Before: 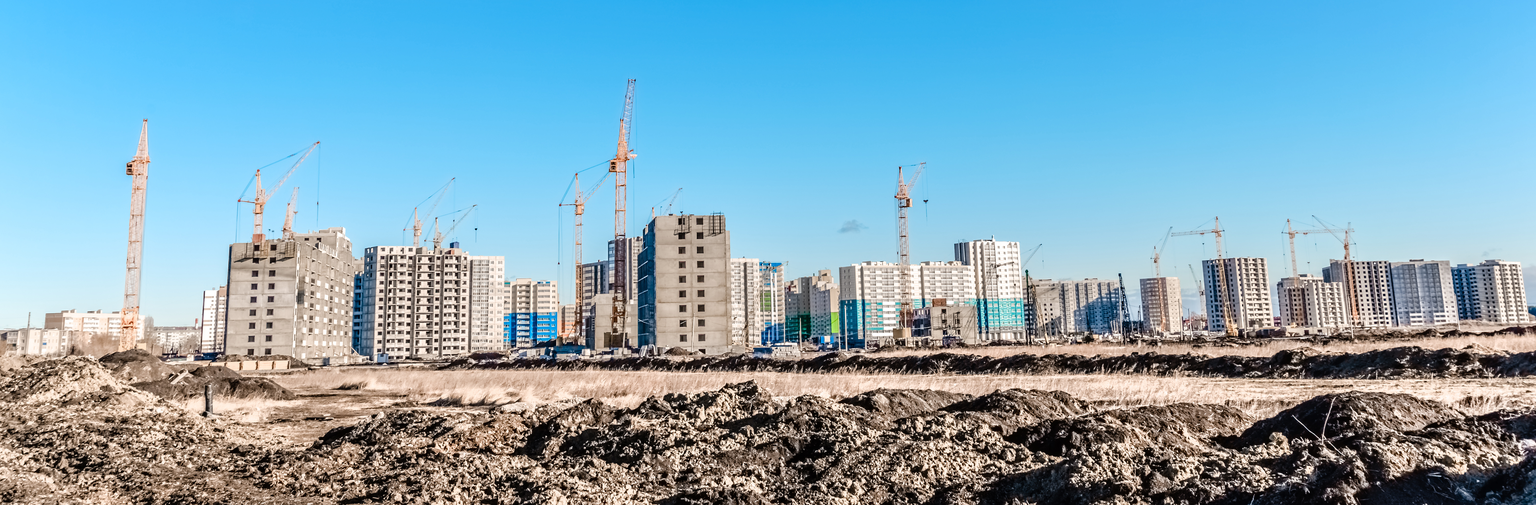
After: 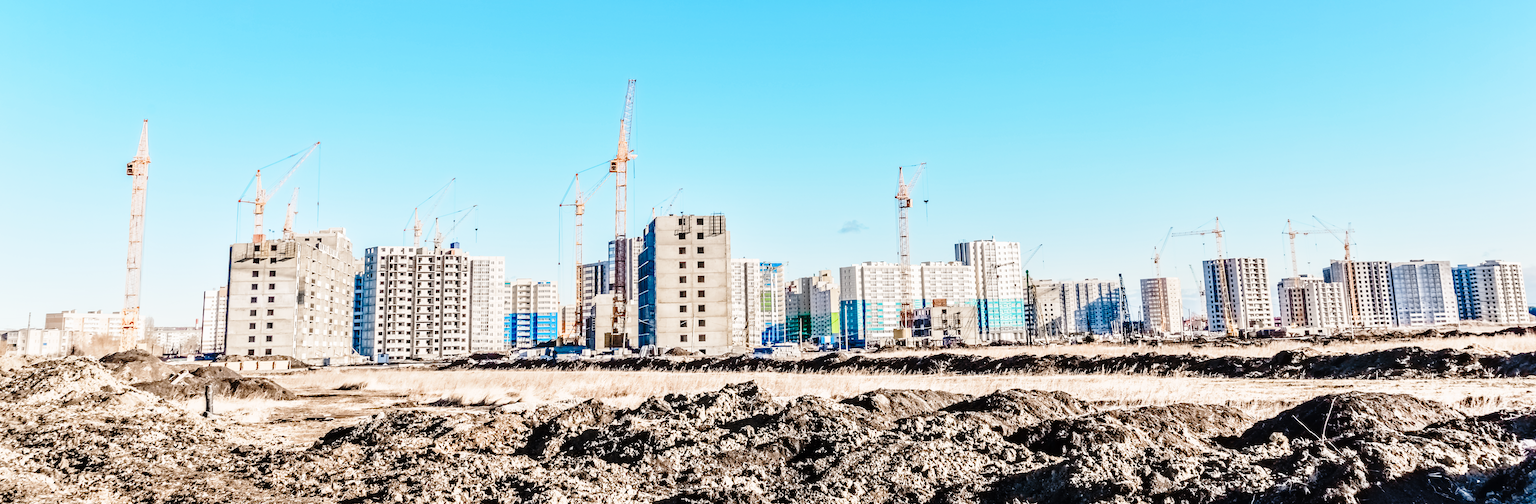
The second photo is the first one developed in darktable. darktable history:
tone equalizer: -8 EV -0.002 EV, -7 EV 0.005 EV, -6 EV -0.009 EV, -5 EV 0.011 EV, -4 EV -0.012 EV, -3 EV 0.007 EV, -2 EV -0.062 EV, -1 EV -0.293 EV, +0 EV -0.582 EV, smoothing diameter 2%, edges refinement/feathering 20, mask exposure compensation -1.57 EV, filter diffusion 5
base curve: curves: ch0 [(0, 0) (0.028, 0.03) (0.121, 0.232) (0.46, 0.748) (0.859, 0.968) (1, 1)], preserve colors none
